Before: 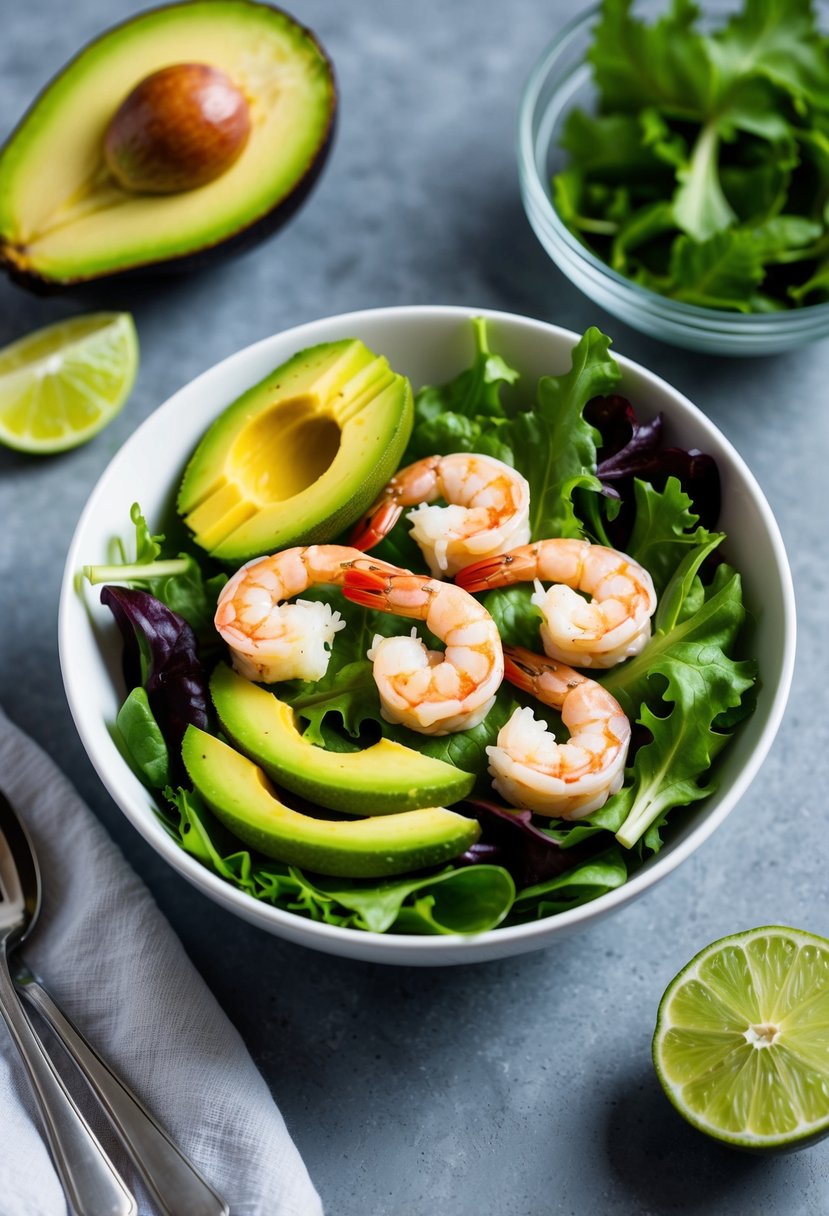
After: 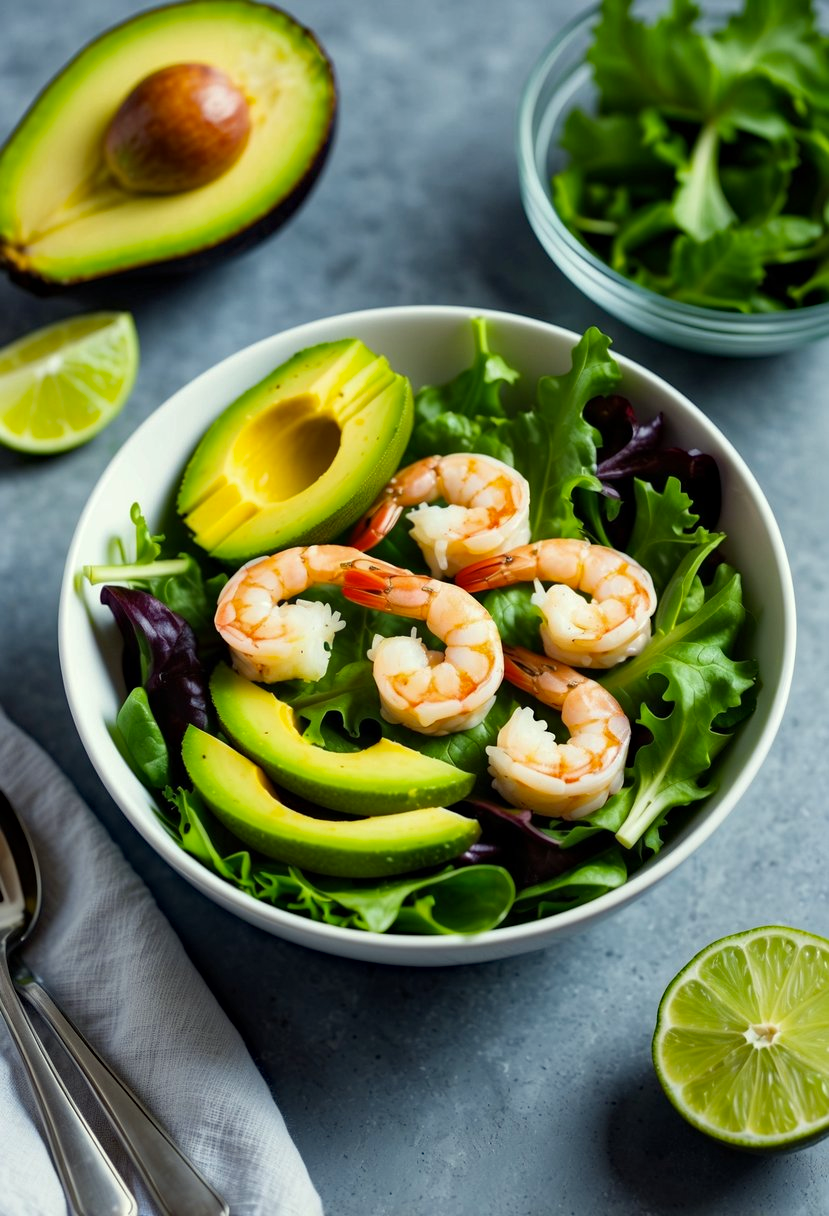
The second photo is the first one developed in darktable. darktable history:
haze removal: compatibility mode true, adaptive false
color correction: highlights a* -4.34, highlights b* 6.6
shadows and highlights: shadows -22.84, highlights 46.21, soften with gaussian
